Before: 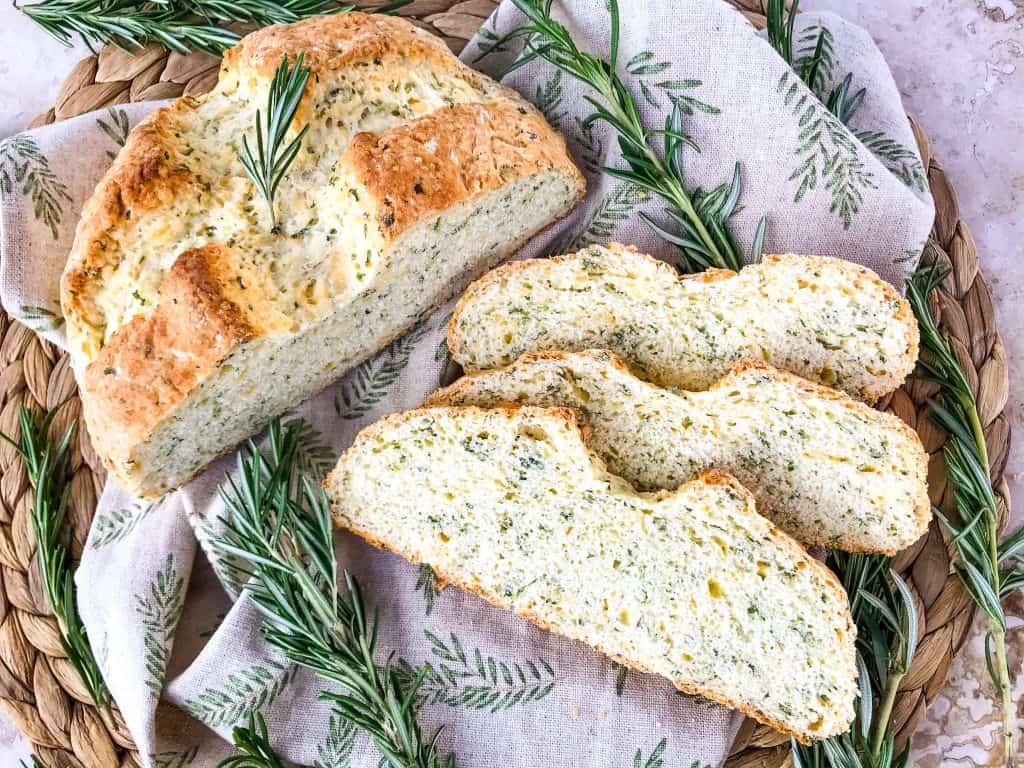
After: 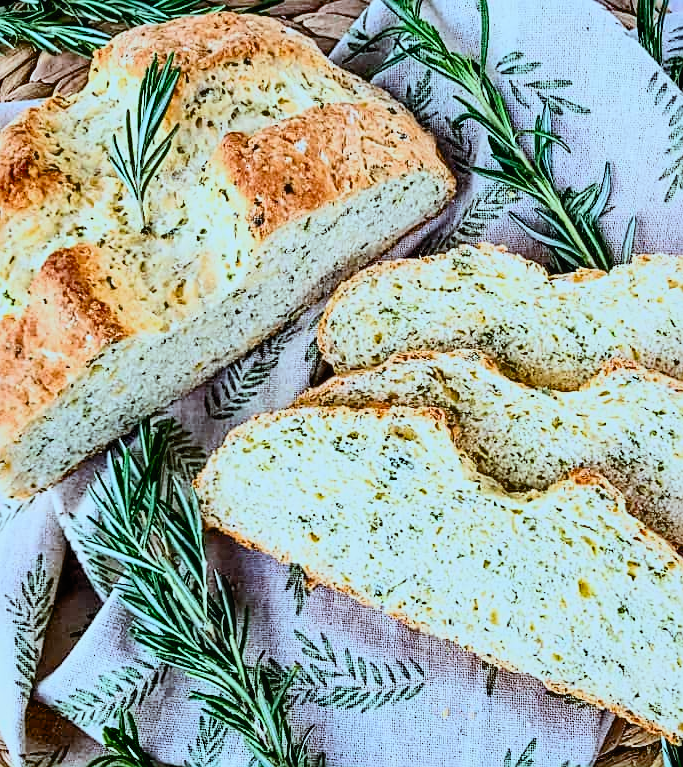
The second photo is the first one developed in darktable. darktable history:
filmic rgb: black relative exposure -6.09 EV, white relative exposure 6.94 EV, hardness 2.26, color science v4 (2020)
color correction: highlights a* -11.48, highlights b* -14.92
shadows and highlights: highlights color adjustment 53.67%
exposure: black level correction 0.012, compensate highlight preservation false
sharpen: amount 0.498
crop and rotate: left 12.787%, right 20.464%
contrast equalizer: octaves 7, y [[0.502, 0.505, 0.512, 0.529, 0.564, 0.588], [0.5 ×6], [0.502, 0.505, 0.512, 0.529, 0.564, 0.588], [0, 0.001, 0.001, 0.004, 0.008, 0.011], [0, 0.001, 0.001, 0.004, 0.008, 0.011]]
contrast brightness saturation: contrast 0.395, brightness 0.112, saturation 0.209
